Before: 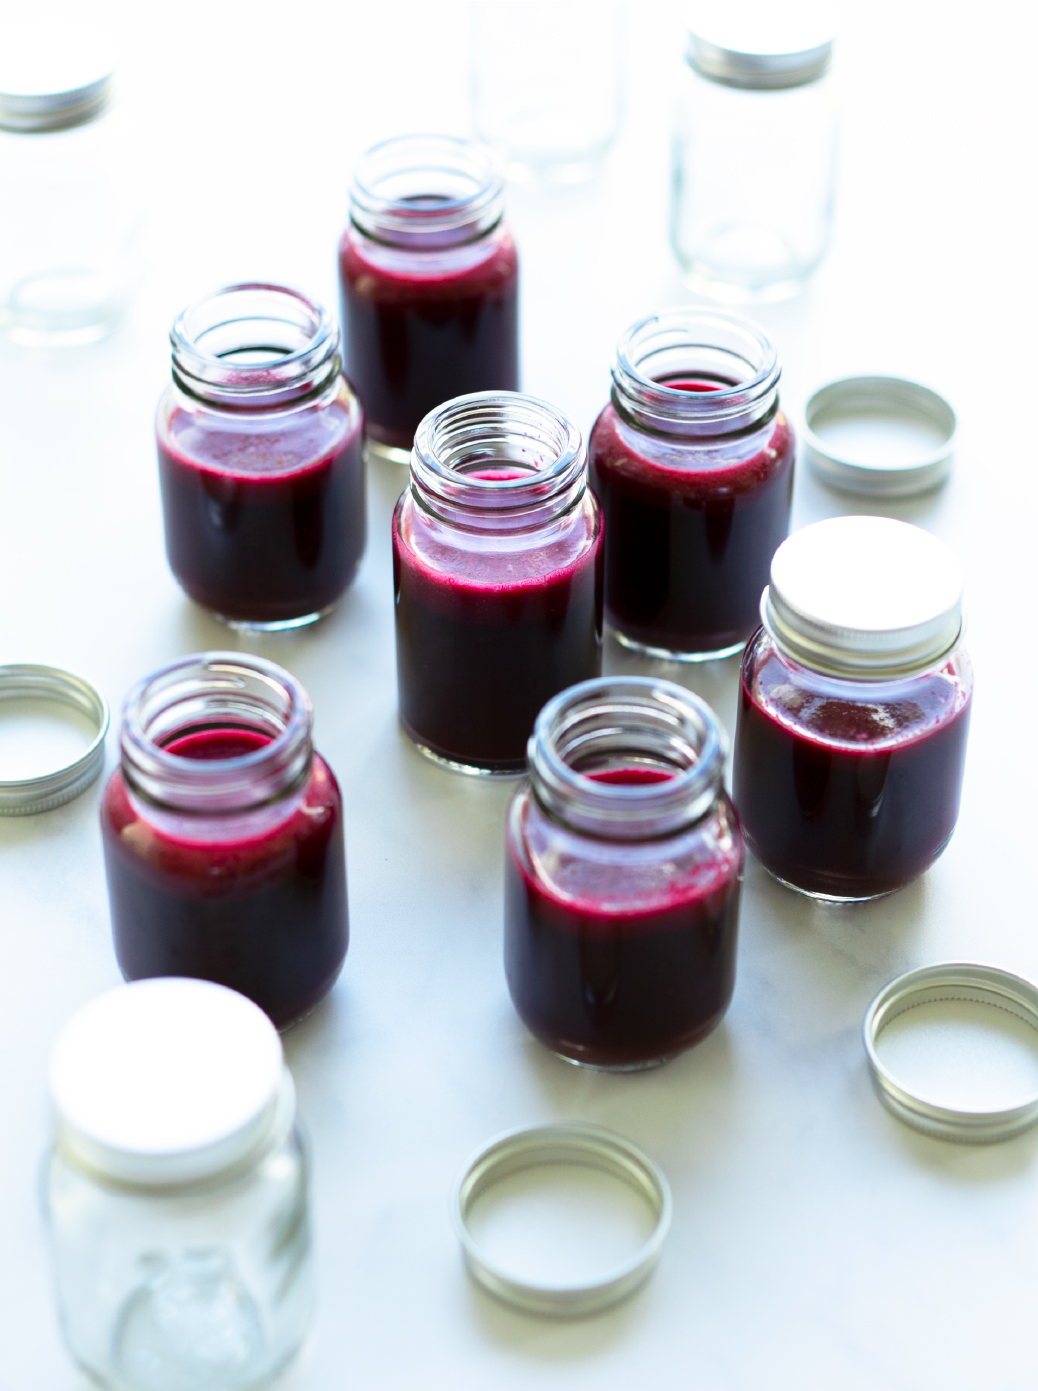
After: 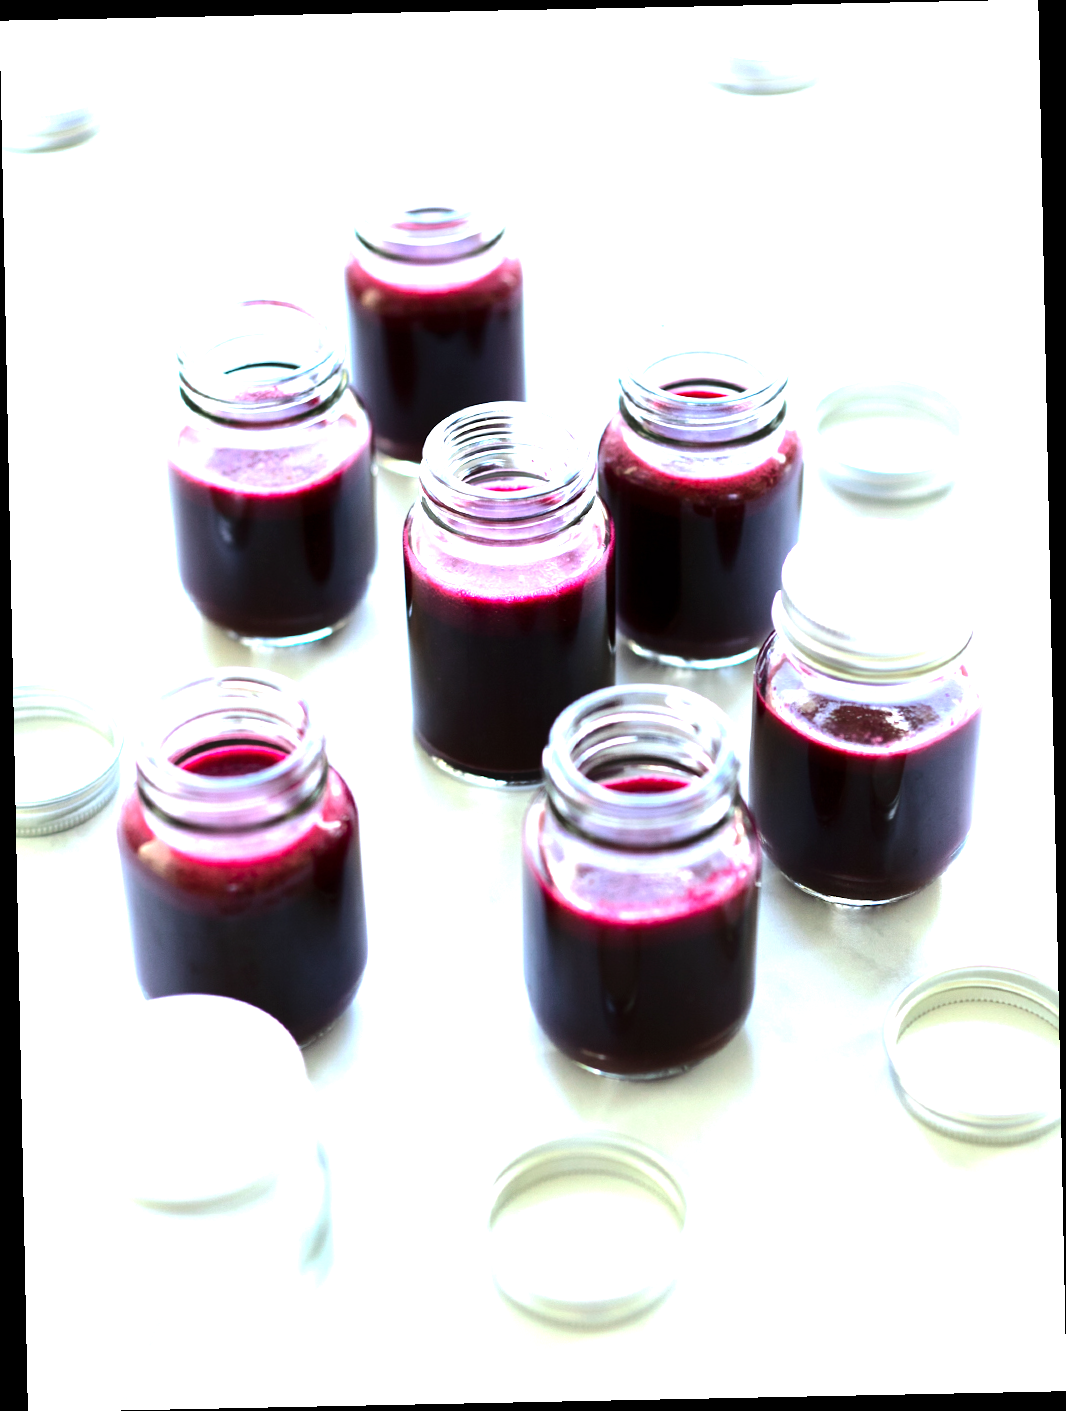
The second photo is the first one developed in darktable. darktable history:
exposure: exposure 0.661 EV, compensate highlight preservation false
rotate and perspective: rotation -1.17°, automatic cropping off
tone equalizer: -8 EV -0.75 EV, -7 EV -0.7 EV, -6 EV -0.6 EV, -5 EV -0.4 EV, -3 EV 0.4 EV, -2 EV 0.6 EV, -1 EV 0.7 EV, +0 EV 0.75 EV, edges refinement/feathering 500, mask exposure compensation -1.57 EV, preserve details no
white balance: red 0.98, blue 1.034
